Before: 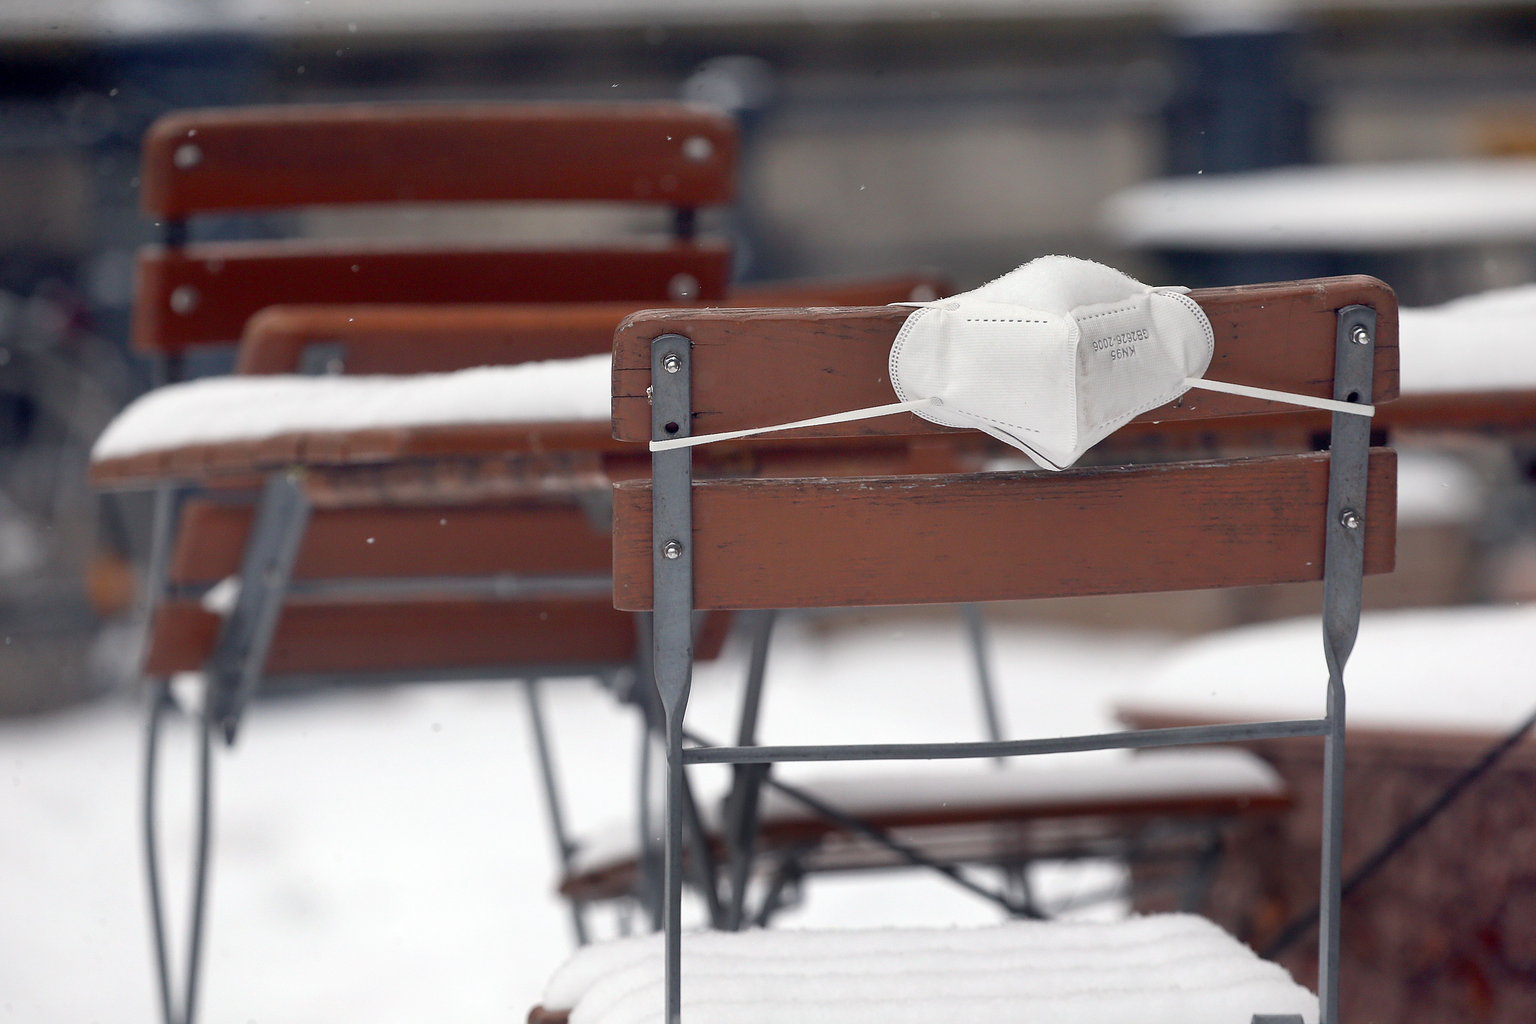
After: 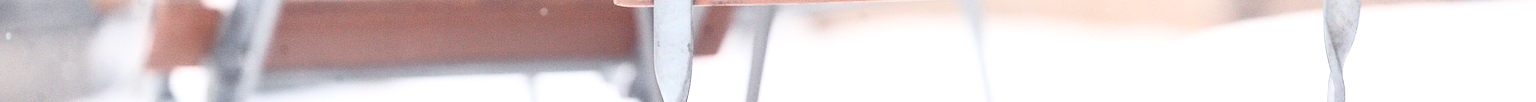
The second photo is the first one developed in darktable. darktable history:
exposure: black level correction 0, exposure 1.35 EV, compensate exposure bias true, compensate highlight preservation false
contrast brightness saturation: contrast 0.43, brightness 0.56, saturation -0.19
crop and rotate: top 59.084%, bottom 30.916%
